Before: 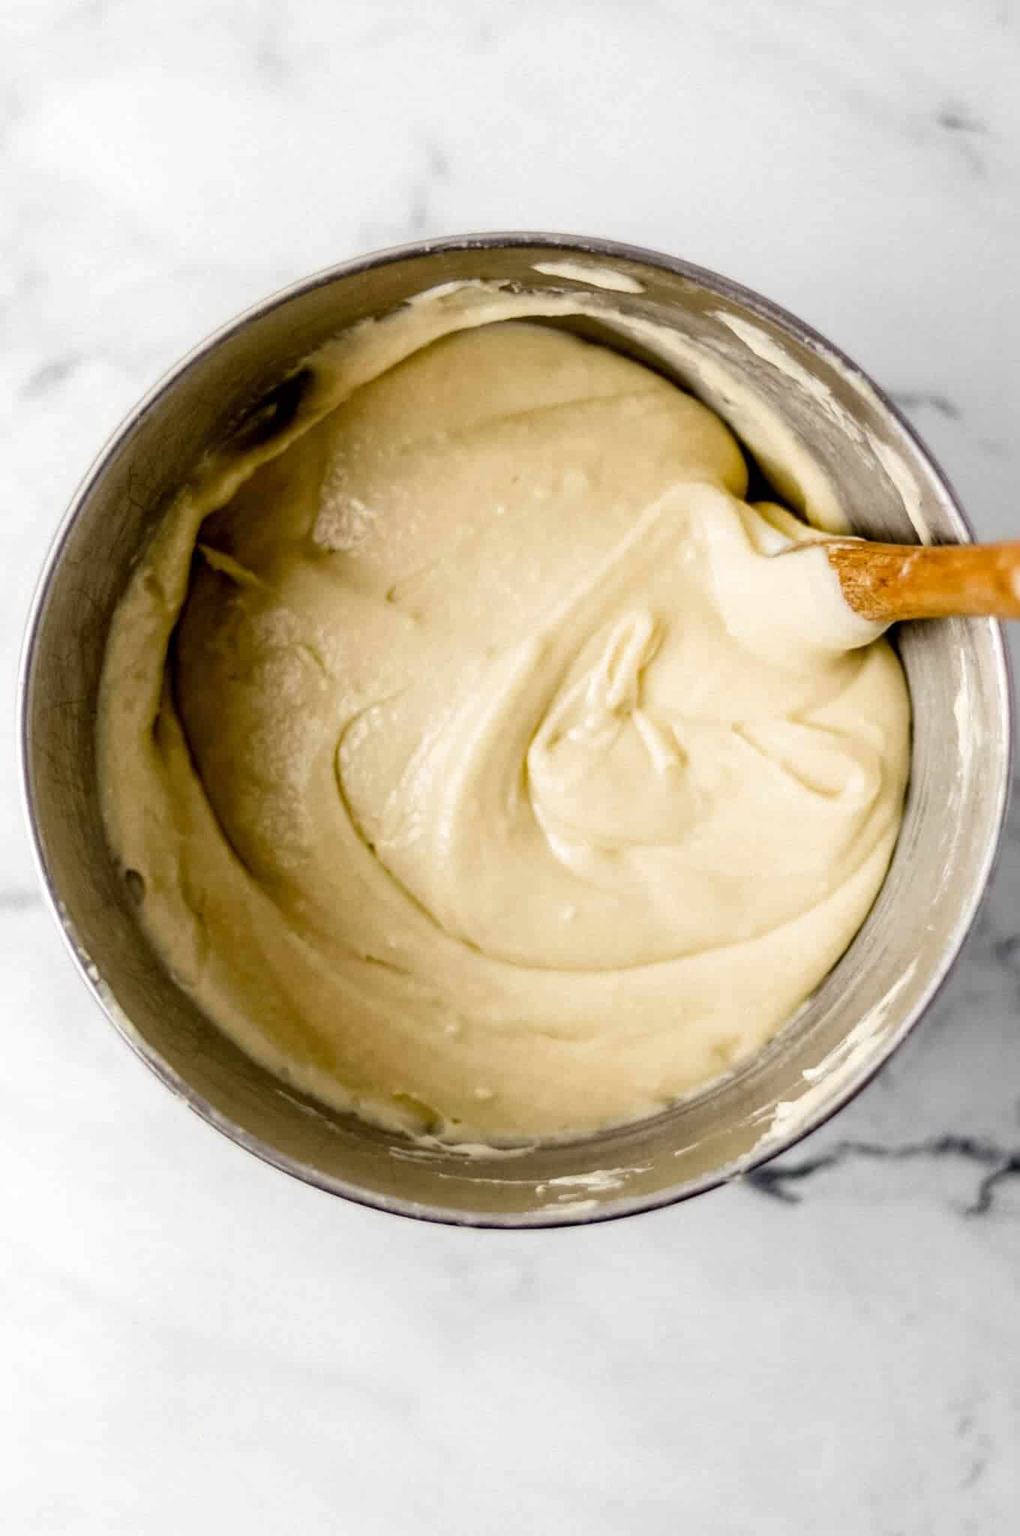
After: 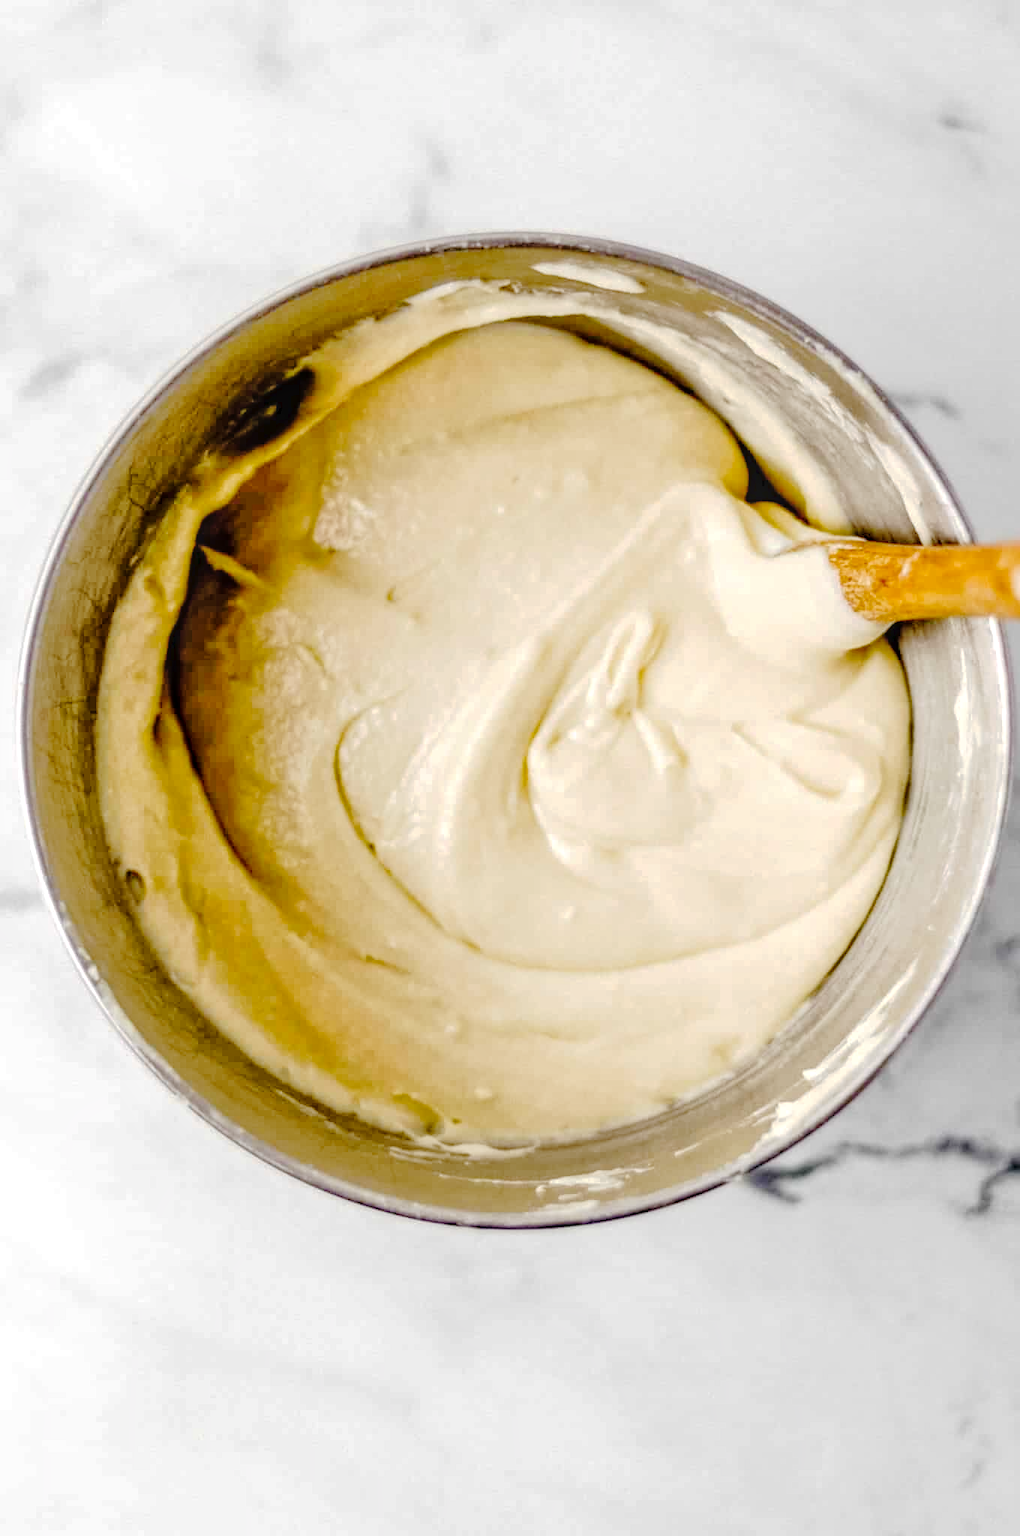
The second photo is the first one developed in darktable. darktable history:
tone curve: curves: ch0 [(0, 0) (0.003, 0.026) (0.011, 0.03) (0.025, 0.038) (0.044, 0.046) (0.069, 0.055) (0.1, 0.075) (0.136, 0.114) (0.177, 0.158) (0.224, 0.215) (0.277, 0.296) (0.335, 0.386) (0.399, 0.479) (0.468, 0.568) (0.543, 0.637) (0.623, 0.707) (0.709, 0.773) (0.801, 0.834) (0.898, 0.896) (1, 1)], preserve colors none
tone equalizer: -7 EV 0.15 EV, -6 EV 0.6 EV, -5 EV 1.15 EV, -4 EV 1.33 EV, -3 EV 1.15 EV, -2 EV 0.6 EV, -1 EV 0.15 EV, mask exposure compensation -0.5 EV
local contrast: on, module defaults
